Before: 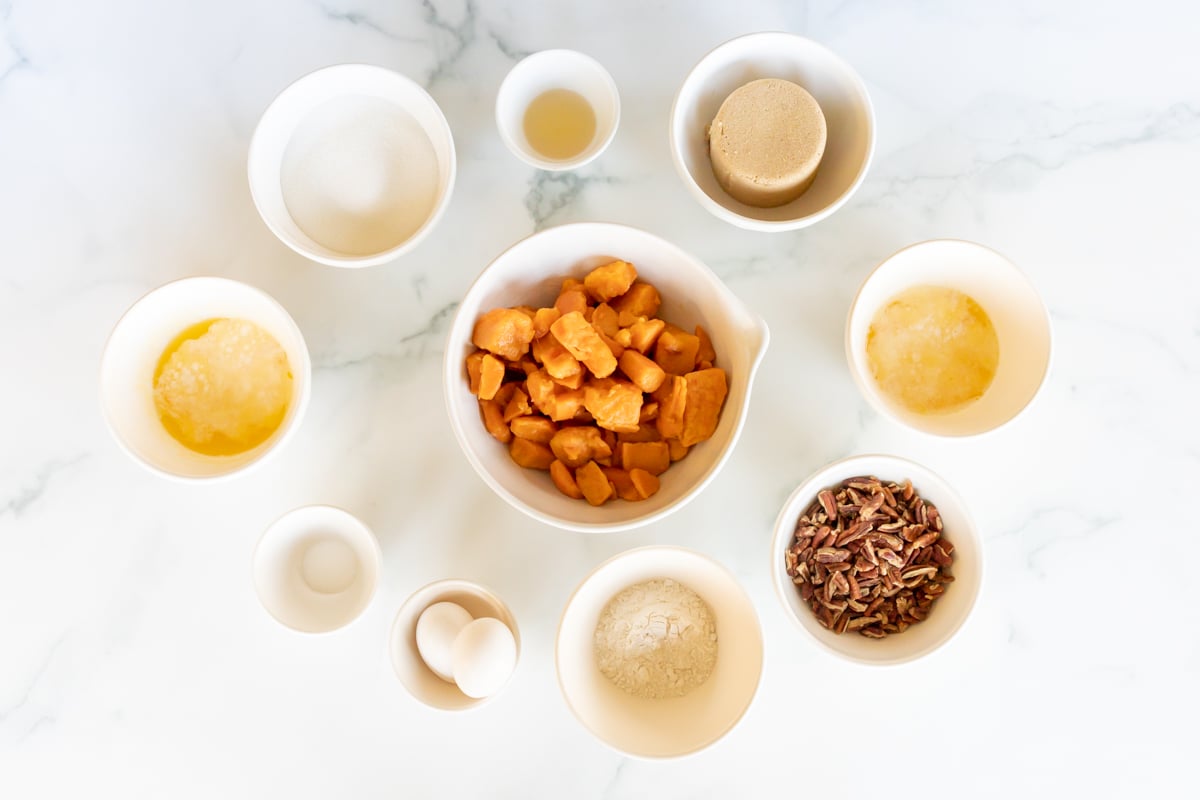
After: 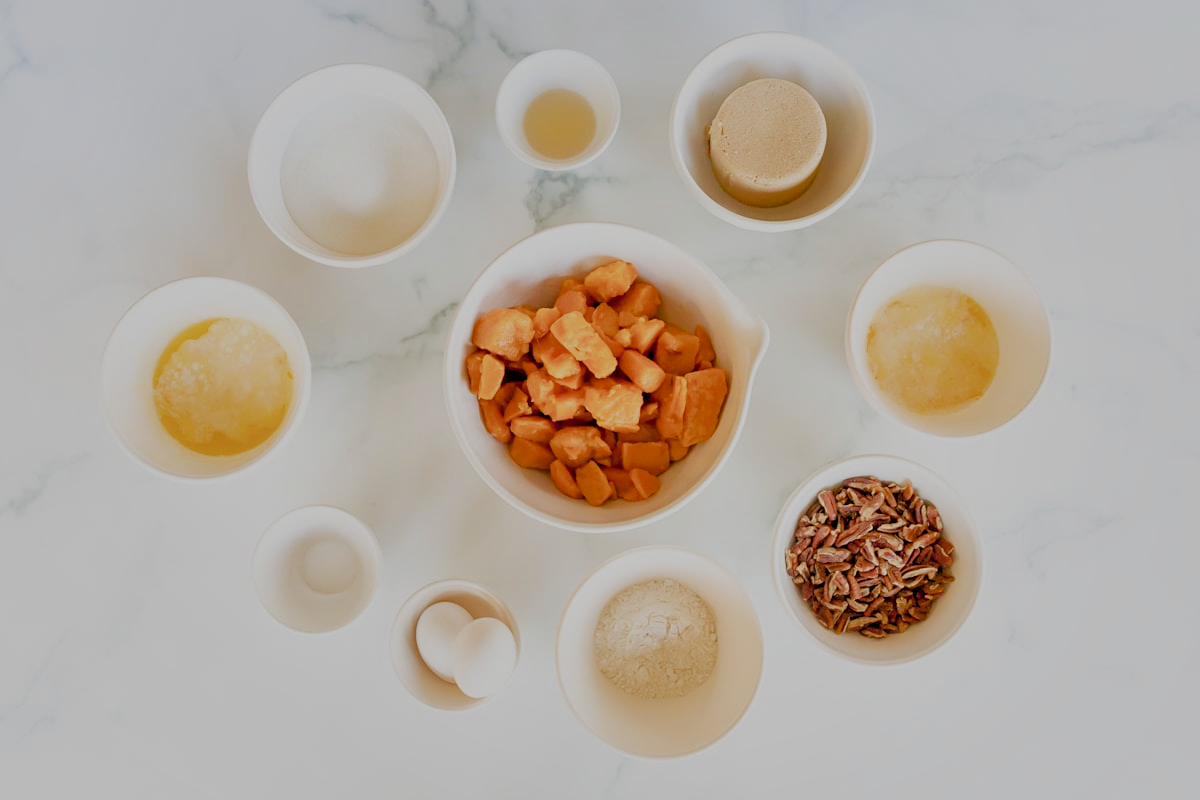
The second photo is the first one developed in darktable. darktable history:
color balance rgb: perceptual saturation grading › global saturation 0.035%, perceptual saturation grading › highlights -18.194%, perceptual saturation grading › mid-tones 6.667%, perceptual saturation grading › shadows 27.665%, global vibrance 9.307%
sharpen: amount 0.2
shadows and highlights: on, module defaults
filmic rgb: black relative exposure -7.35 EV, white relative exposure 5.08 EV, hardness 3.22
